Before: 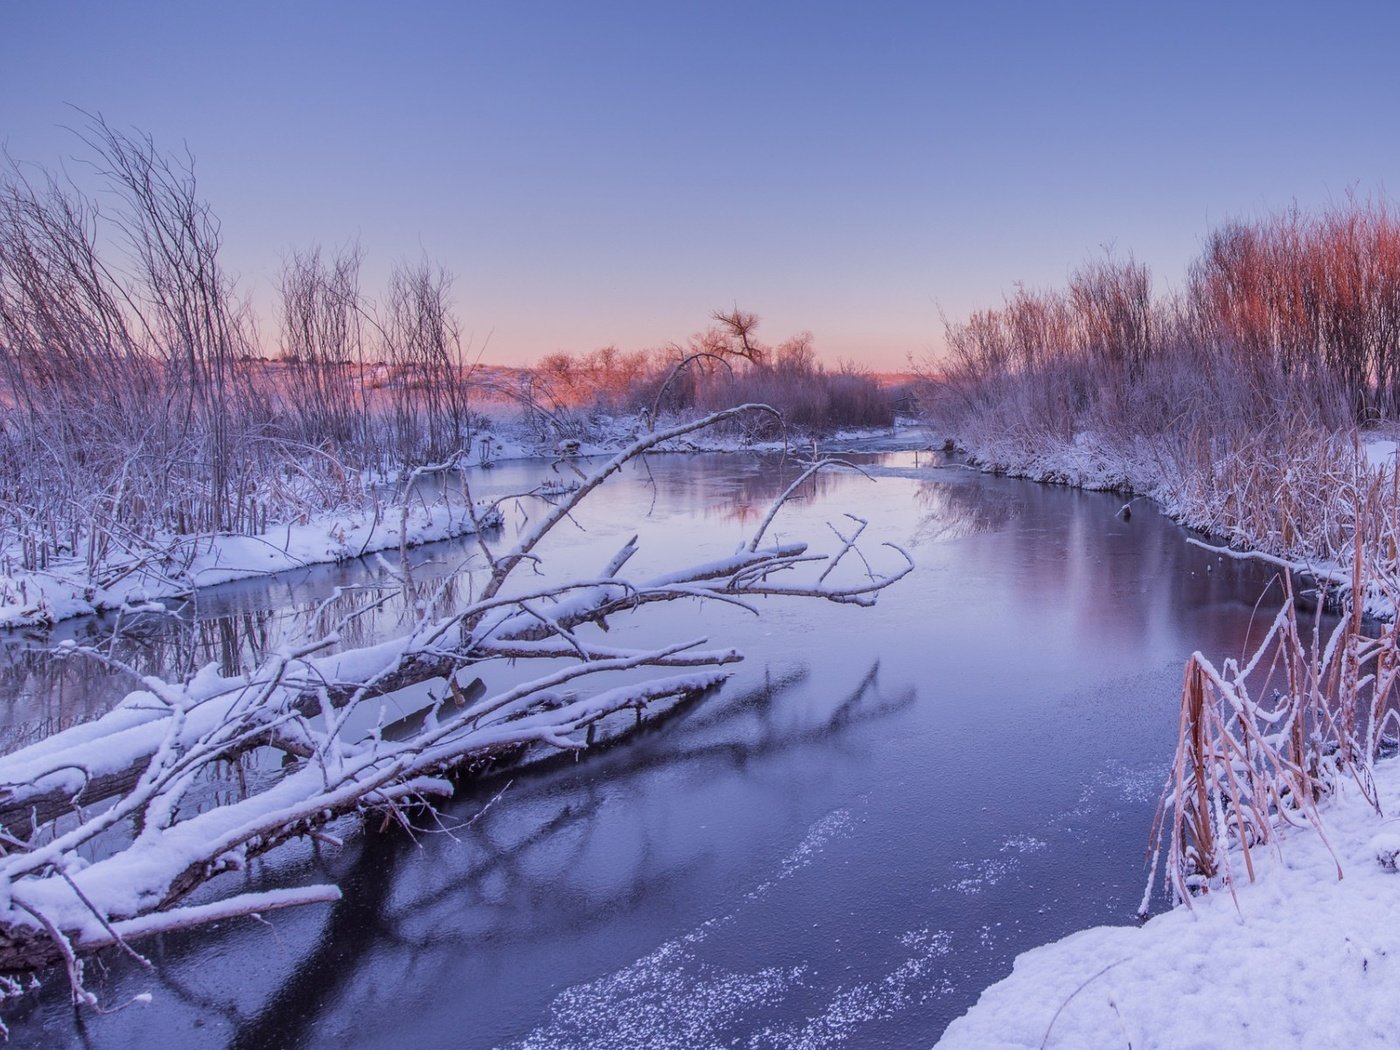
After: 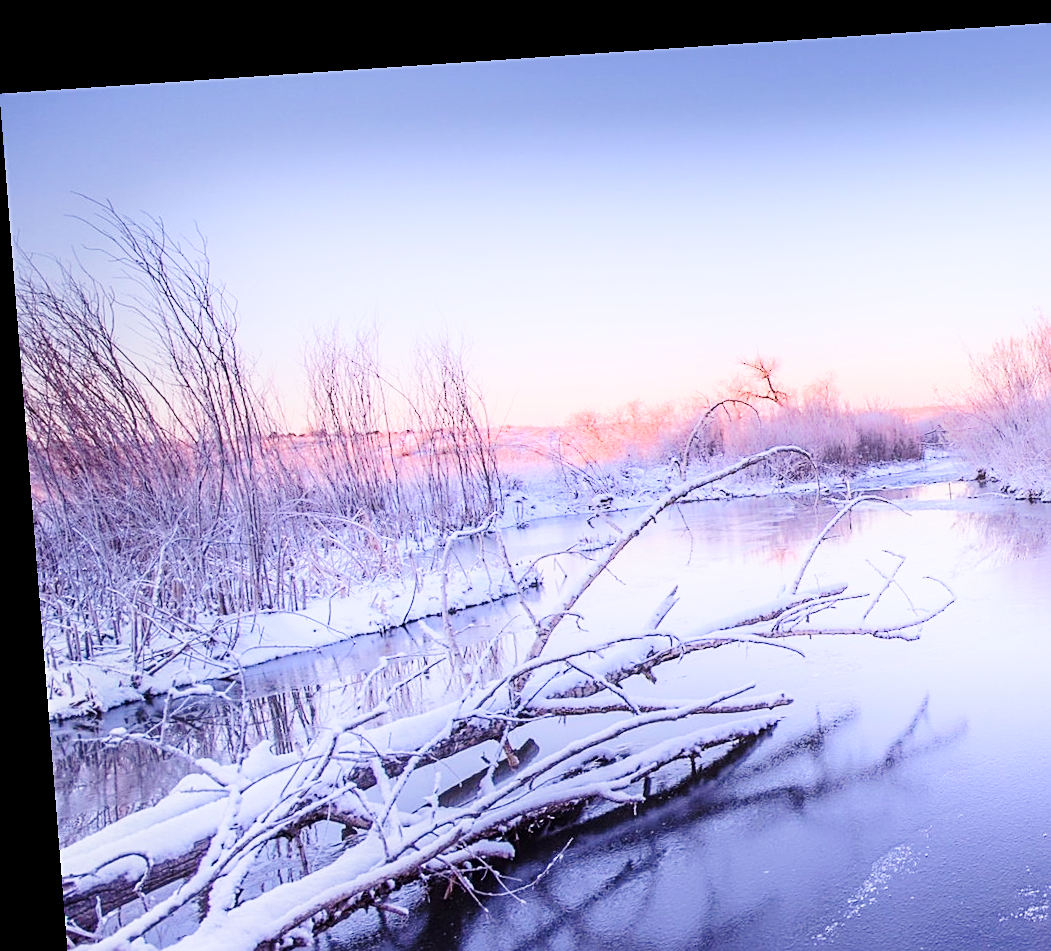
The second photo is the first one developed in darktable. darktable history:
crop: right 28.885%, bottom 16.626%
rotate and perspective: rotation -4.2°, shear 0.006, automatic cropping off
sharpen: on, module defaults
shadows and highlights: shadows -21.3, highlights 100, soften with gaussian
base curve: curves: ch0 [(0, 0) (0.028, 0.03) (0.121, 0.232) (0.46, 0.748) (0.859, 0.968) (1, 1)], preserve colors none
